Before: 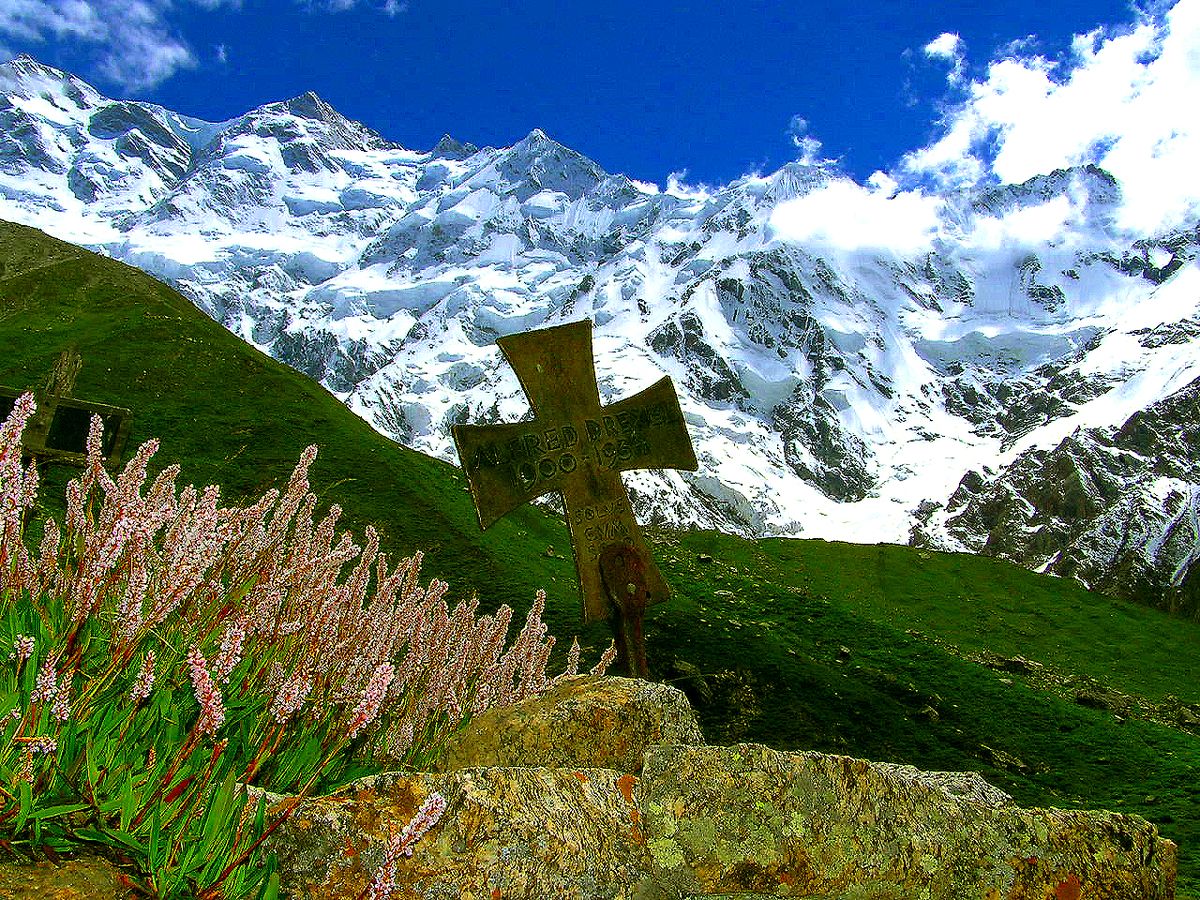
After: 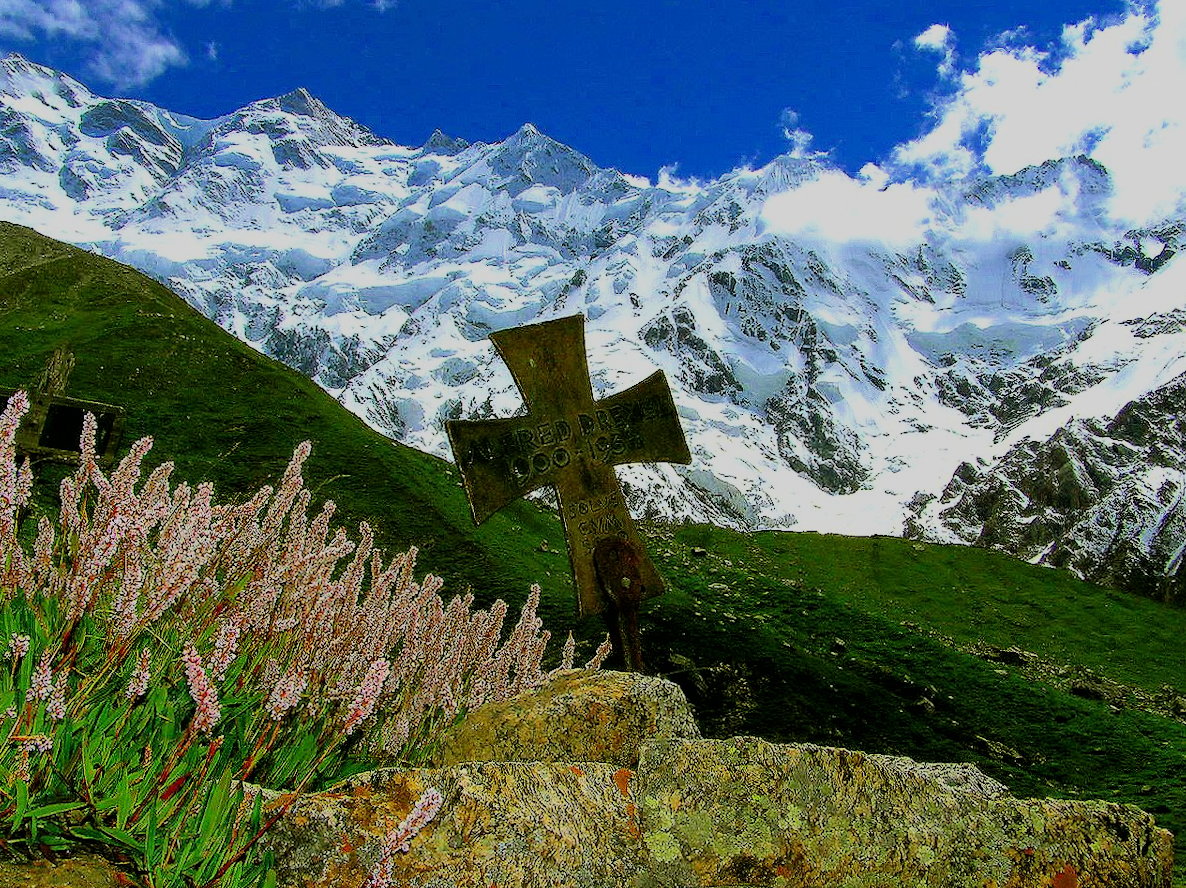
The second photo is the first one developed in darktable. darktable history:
rotate and perspective: rotation -0.45°, automatic cropping original format, crop left 0.008, crop right 0.992, crop top 0.012, crop bottom 0.988
filmic rgb: black relative exposure -7.48 EV, white relative exposure 4.83 EV, hardness 3.4, color science v6 (2022)
